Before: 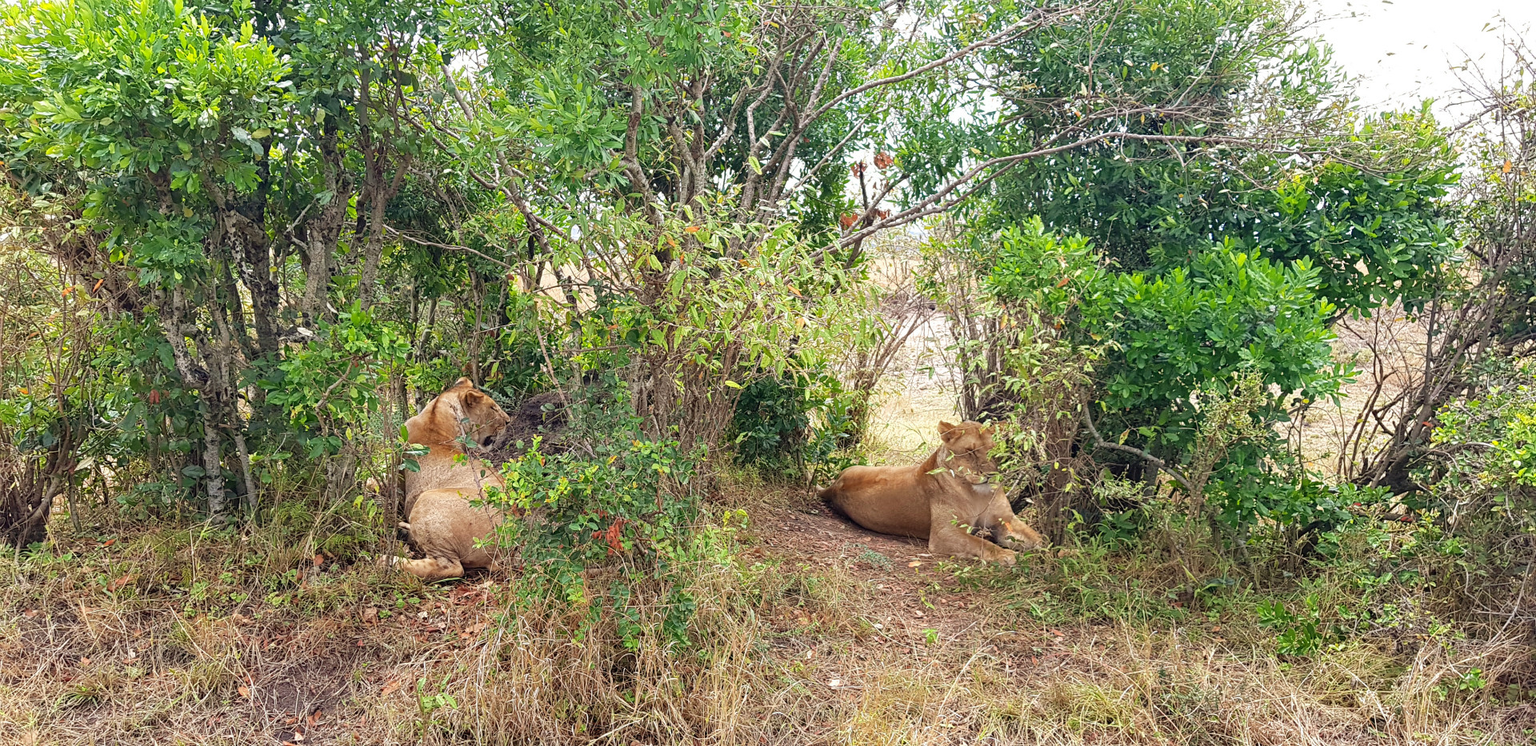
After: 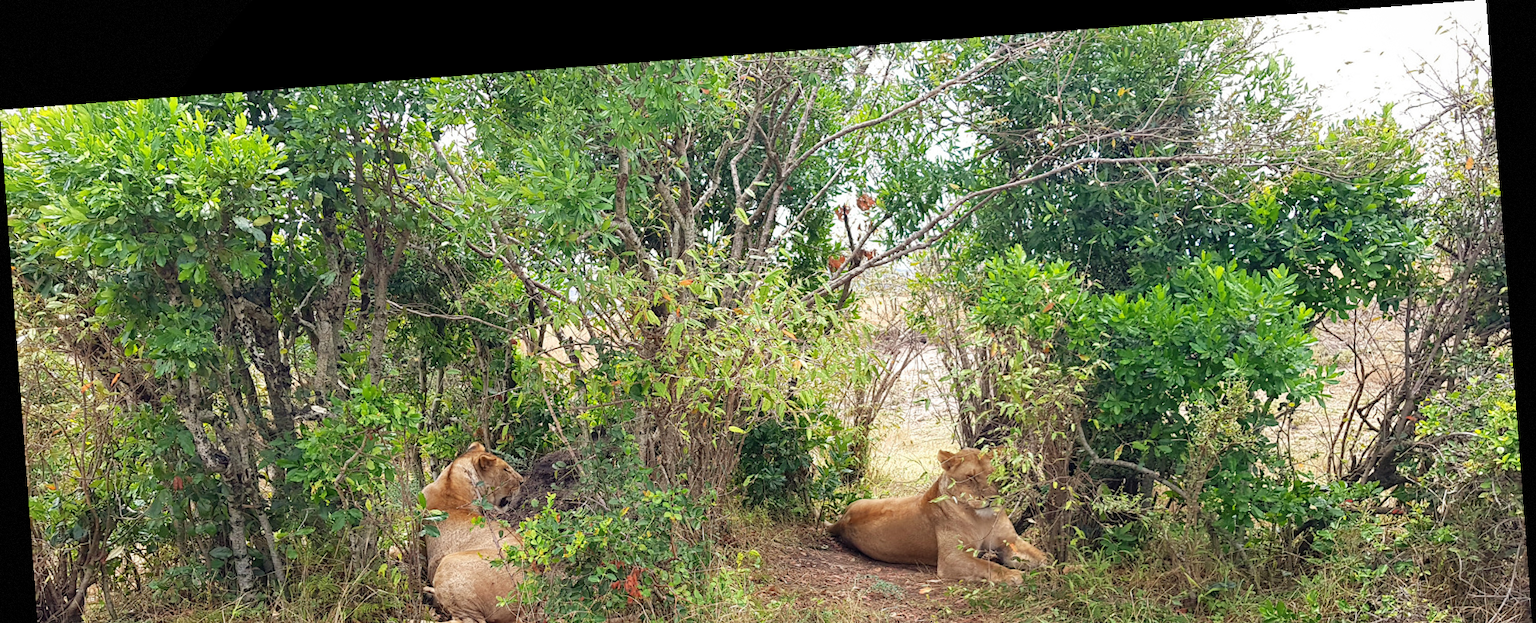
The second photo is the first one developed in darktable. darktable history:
vignetting: fall-off start 85%, fall-off radius 80%, brightness -0.182, saturation -0.3, width/height ratio 1.219, dithering 8-bit output, unbound false
crop: bottom 24.967%
rotate and perspective: rotation -4.25°, automatic cropping off
